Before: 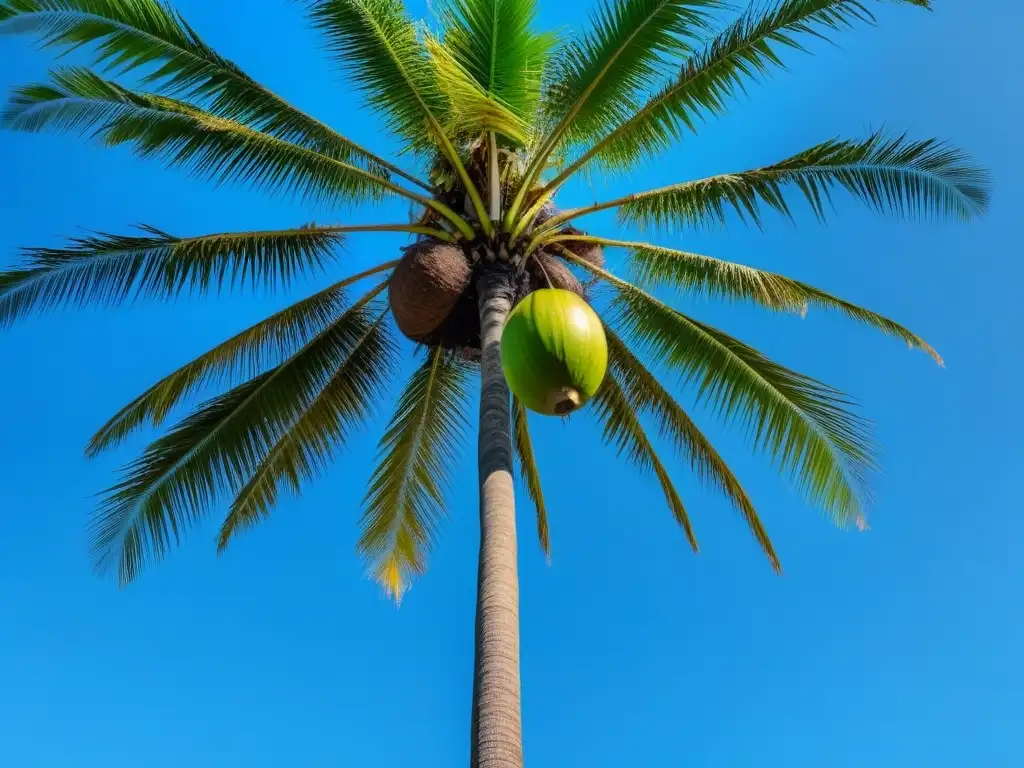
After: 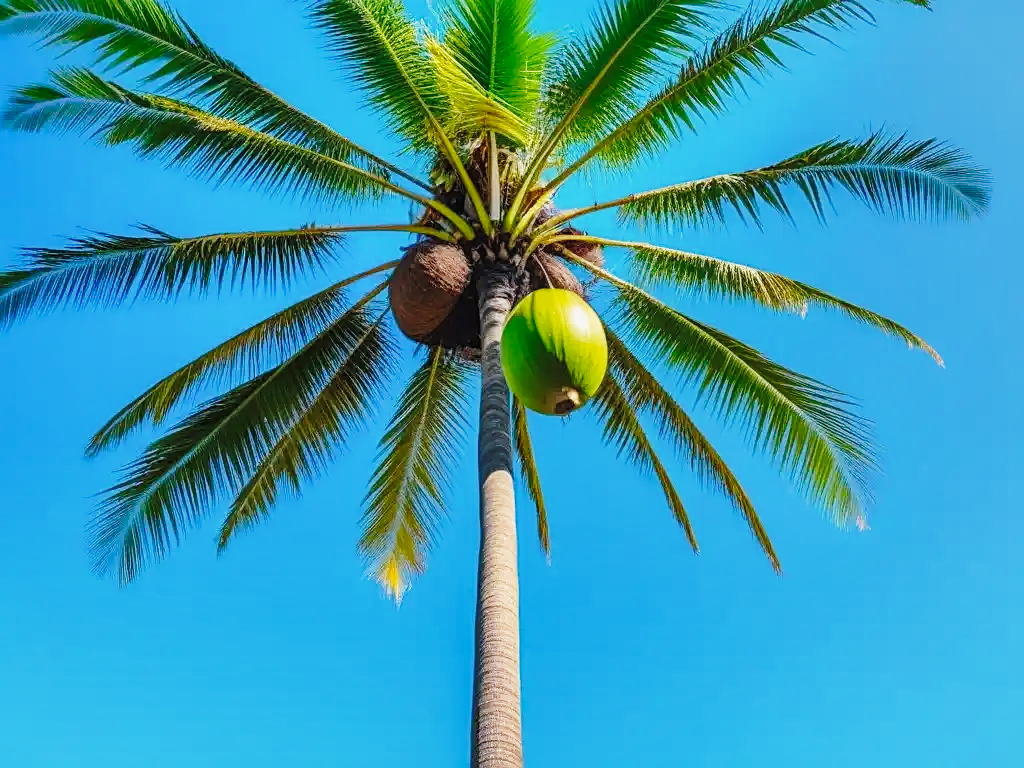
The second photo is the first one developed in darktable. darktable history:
base curve: curves: ch0 [(0, 0) (0.028, 0.03) (0.121, 0.232) (0.46, 0.748) (0.859, 0.968) (1, 1)], preserve colors none
local contrast: detail 110%
sharpen: on, module defaults
shadows and highlights: on, module defaults
